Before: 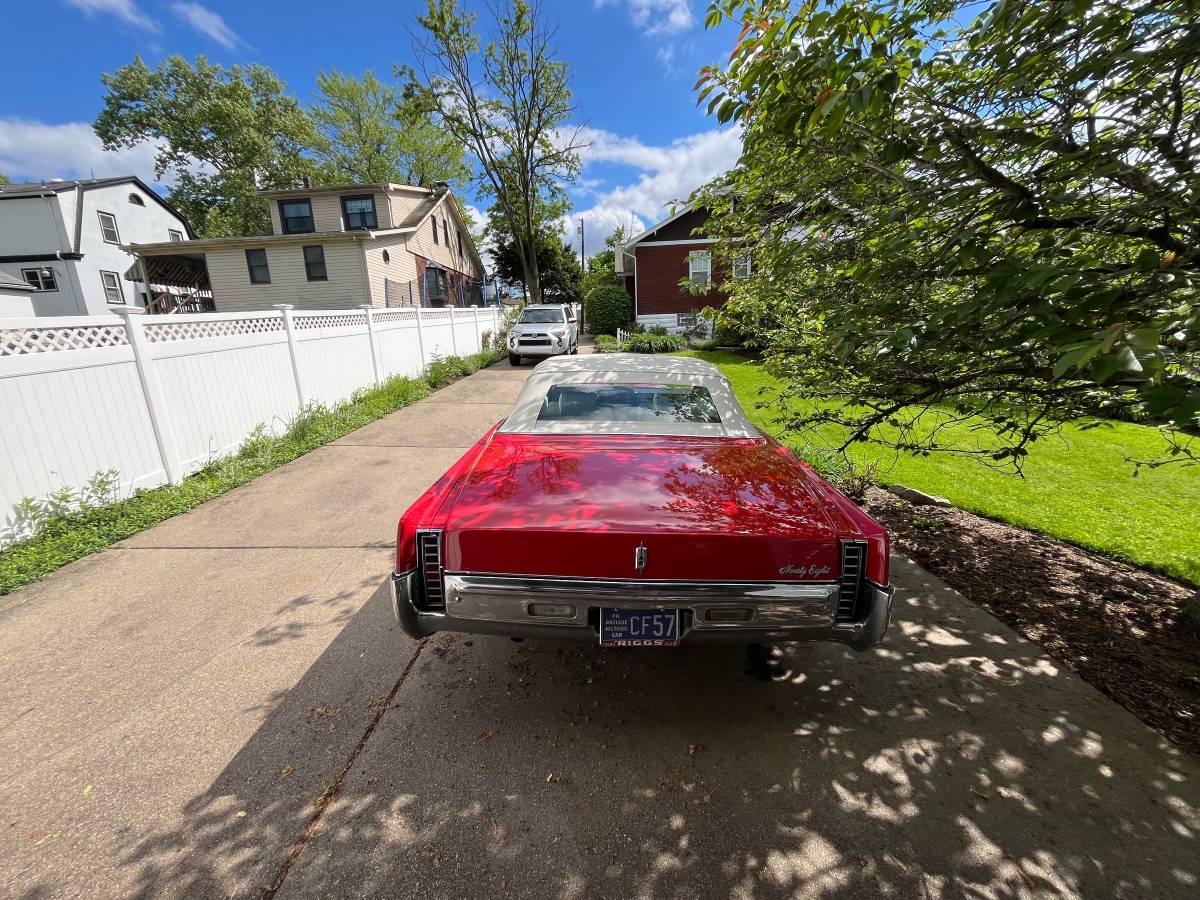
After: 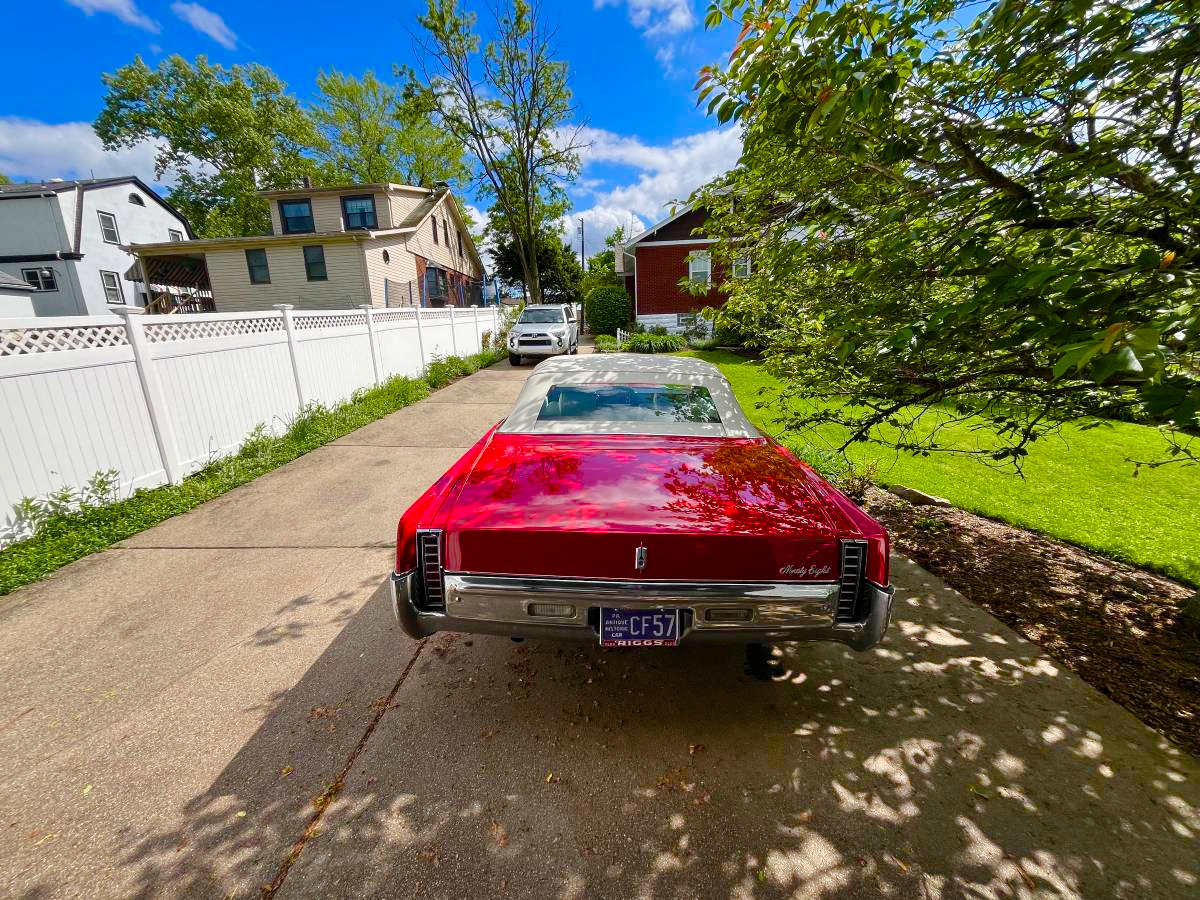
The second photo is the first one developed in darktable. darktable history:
color balance rgb: linear chroma grading › shadows 31.545%, linear chroma grading › global chroma -2.168%, linear chroma grading › mid-tones 4.257%, perceptual saturation grading › global saturation 20%, perceptual saturation grading › highlights -25.643%, perceptual saturation grading › shadows 49.817%, global vibrance 20%
shadows and highlights: shadows 52.92, soften with gaussian
